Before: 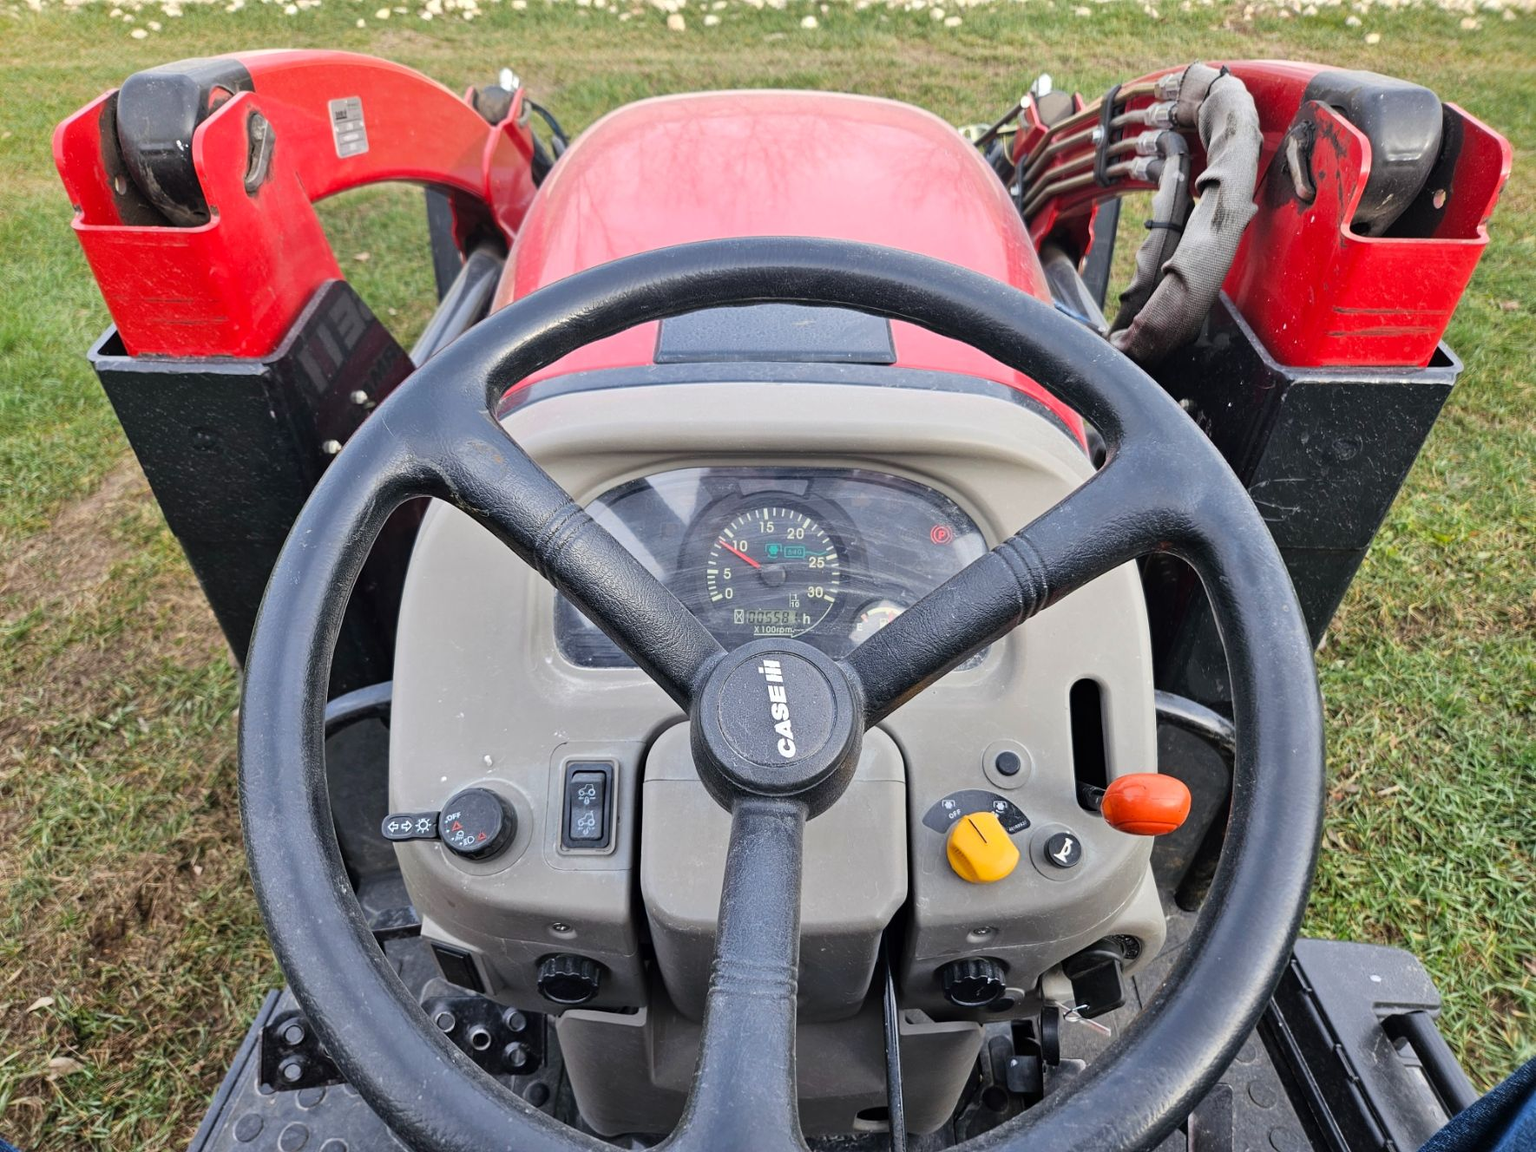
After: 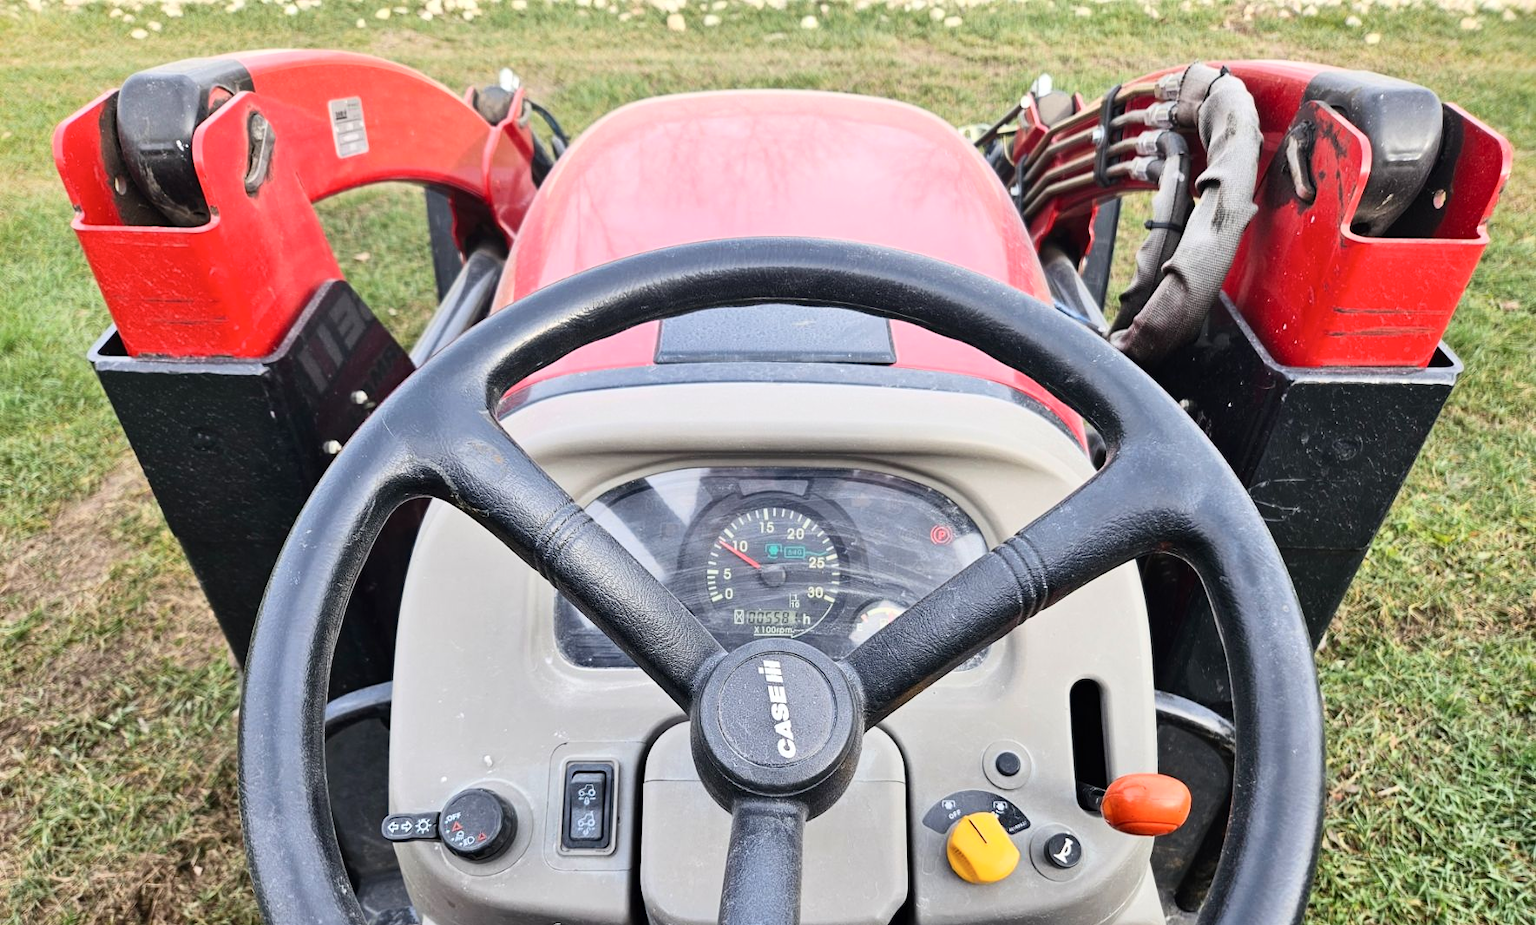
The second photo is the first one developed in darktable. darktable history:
contrast brightness saturation: contrast 0.236, brightness 0.087
crop: bottom 19.689%
